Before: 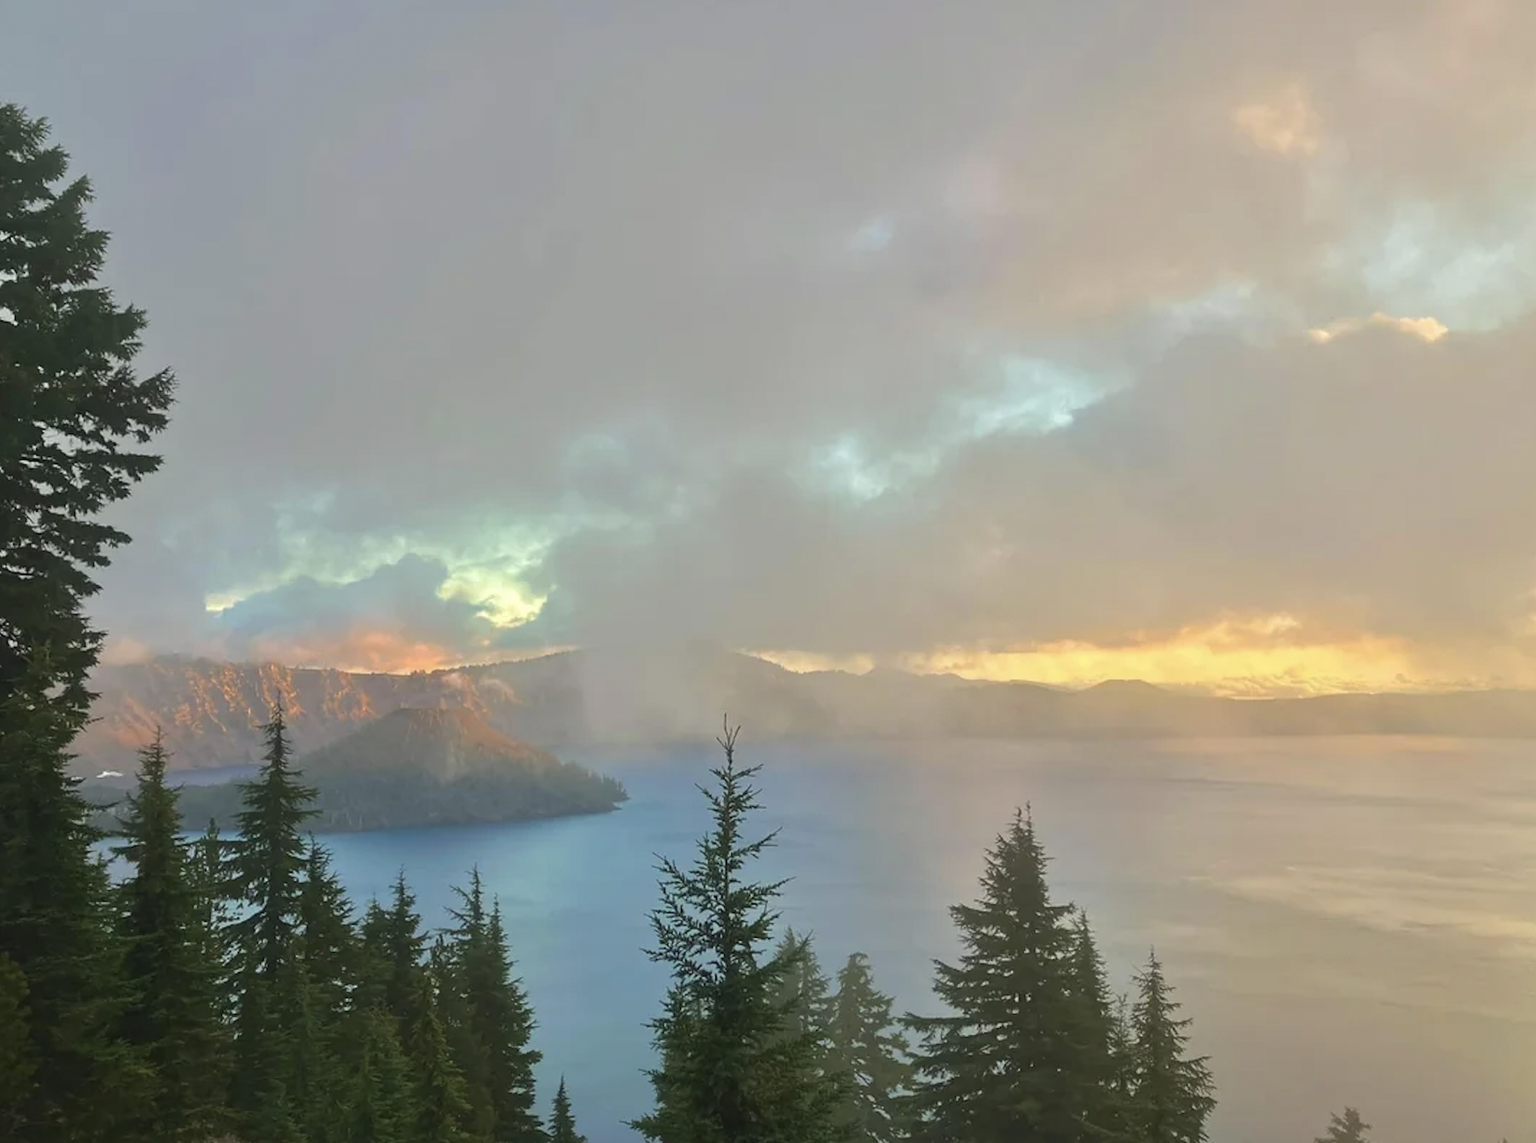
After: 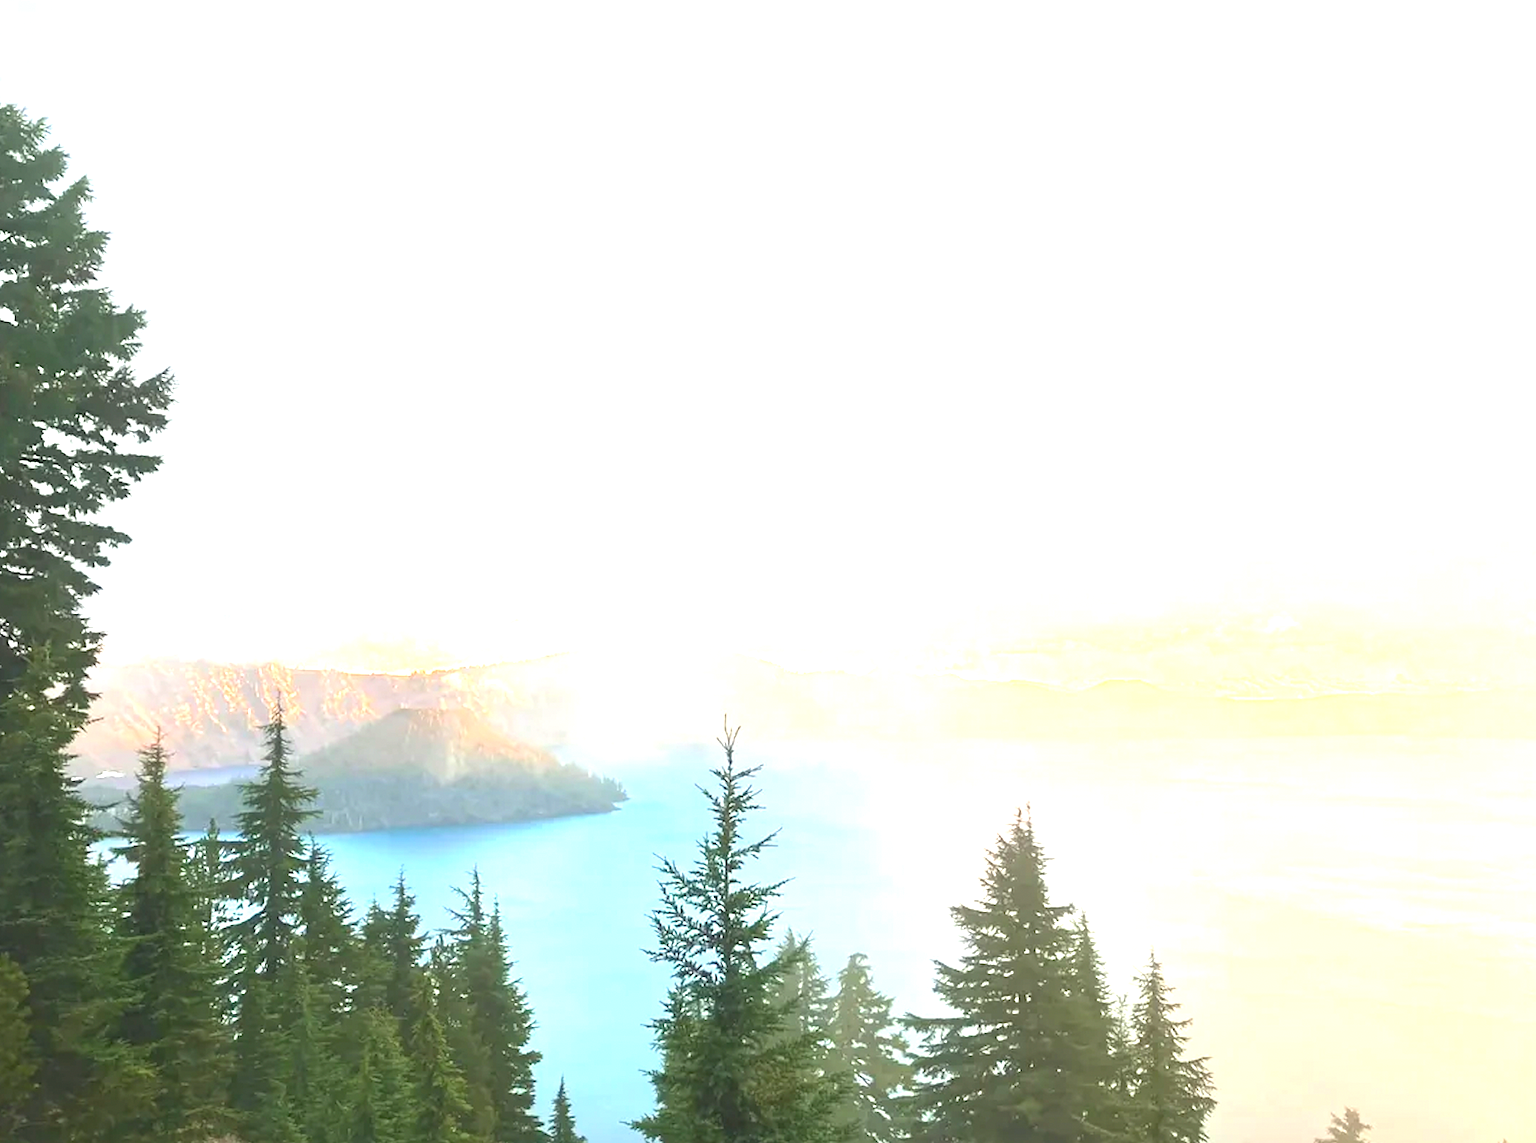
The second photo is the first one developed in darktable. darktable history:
exposure: black level correction 0, exposure 1.922 EV, compensate exposure bias true, compensate highlight preservation false
